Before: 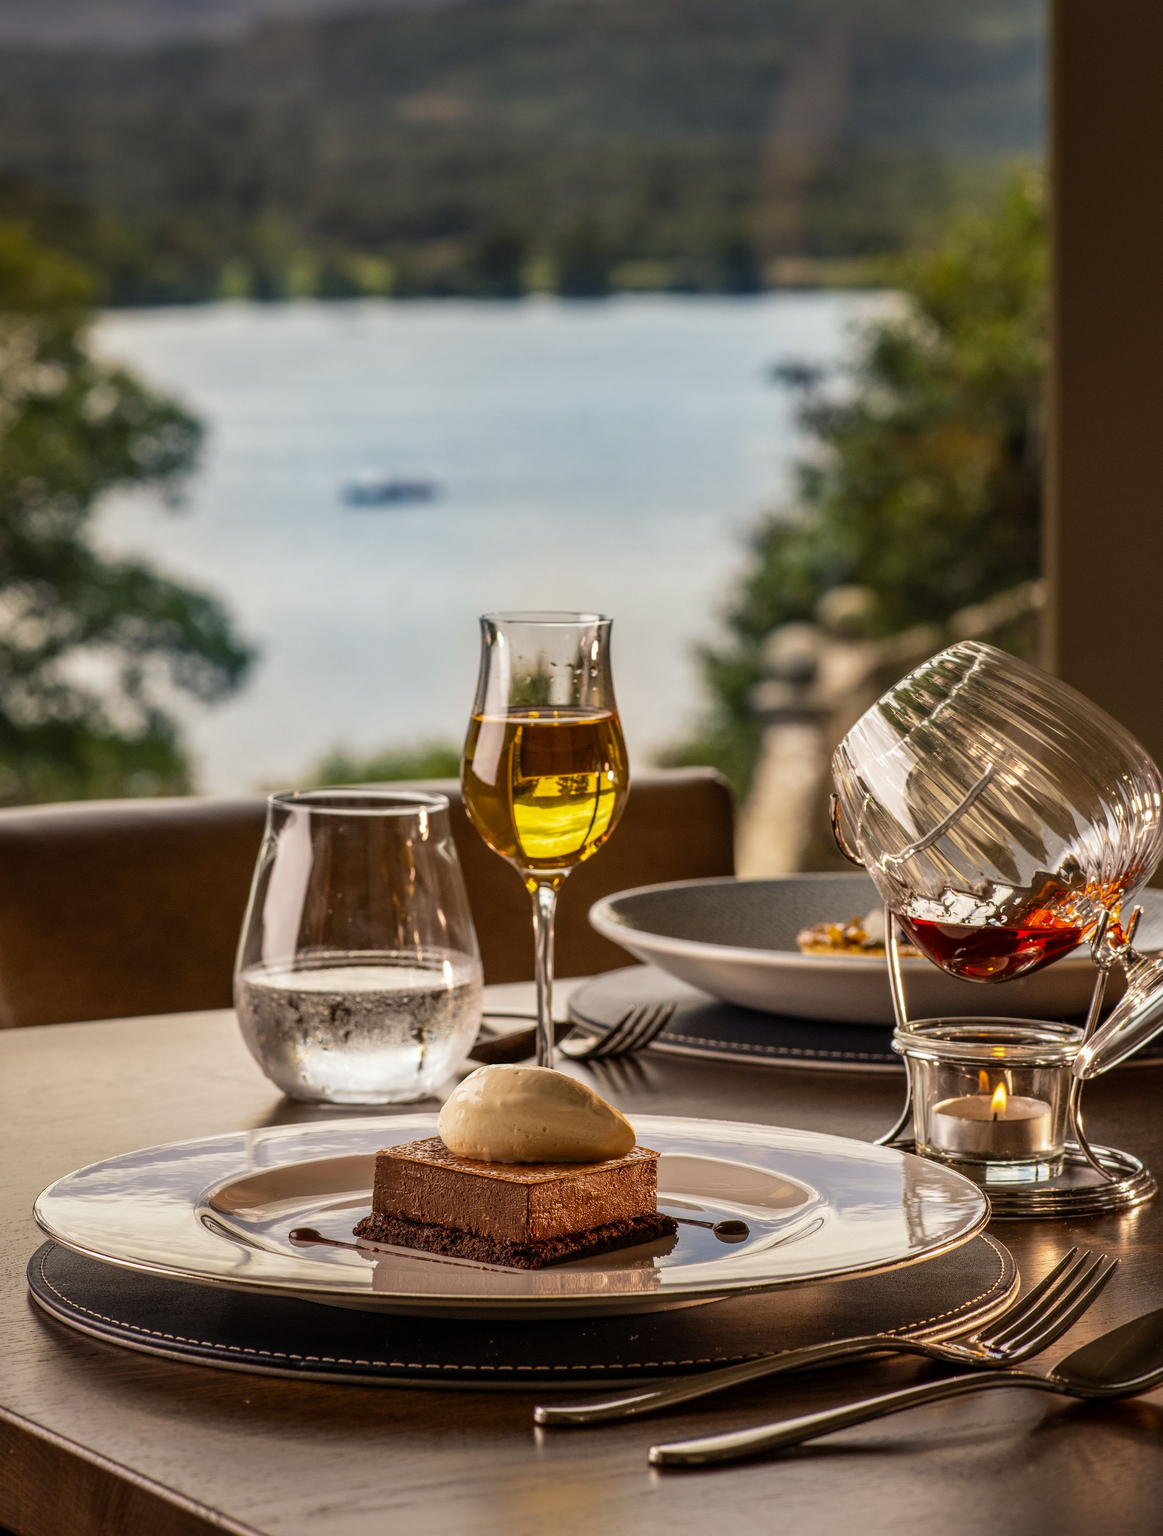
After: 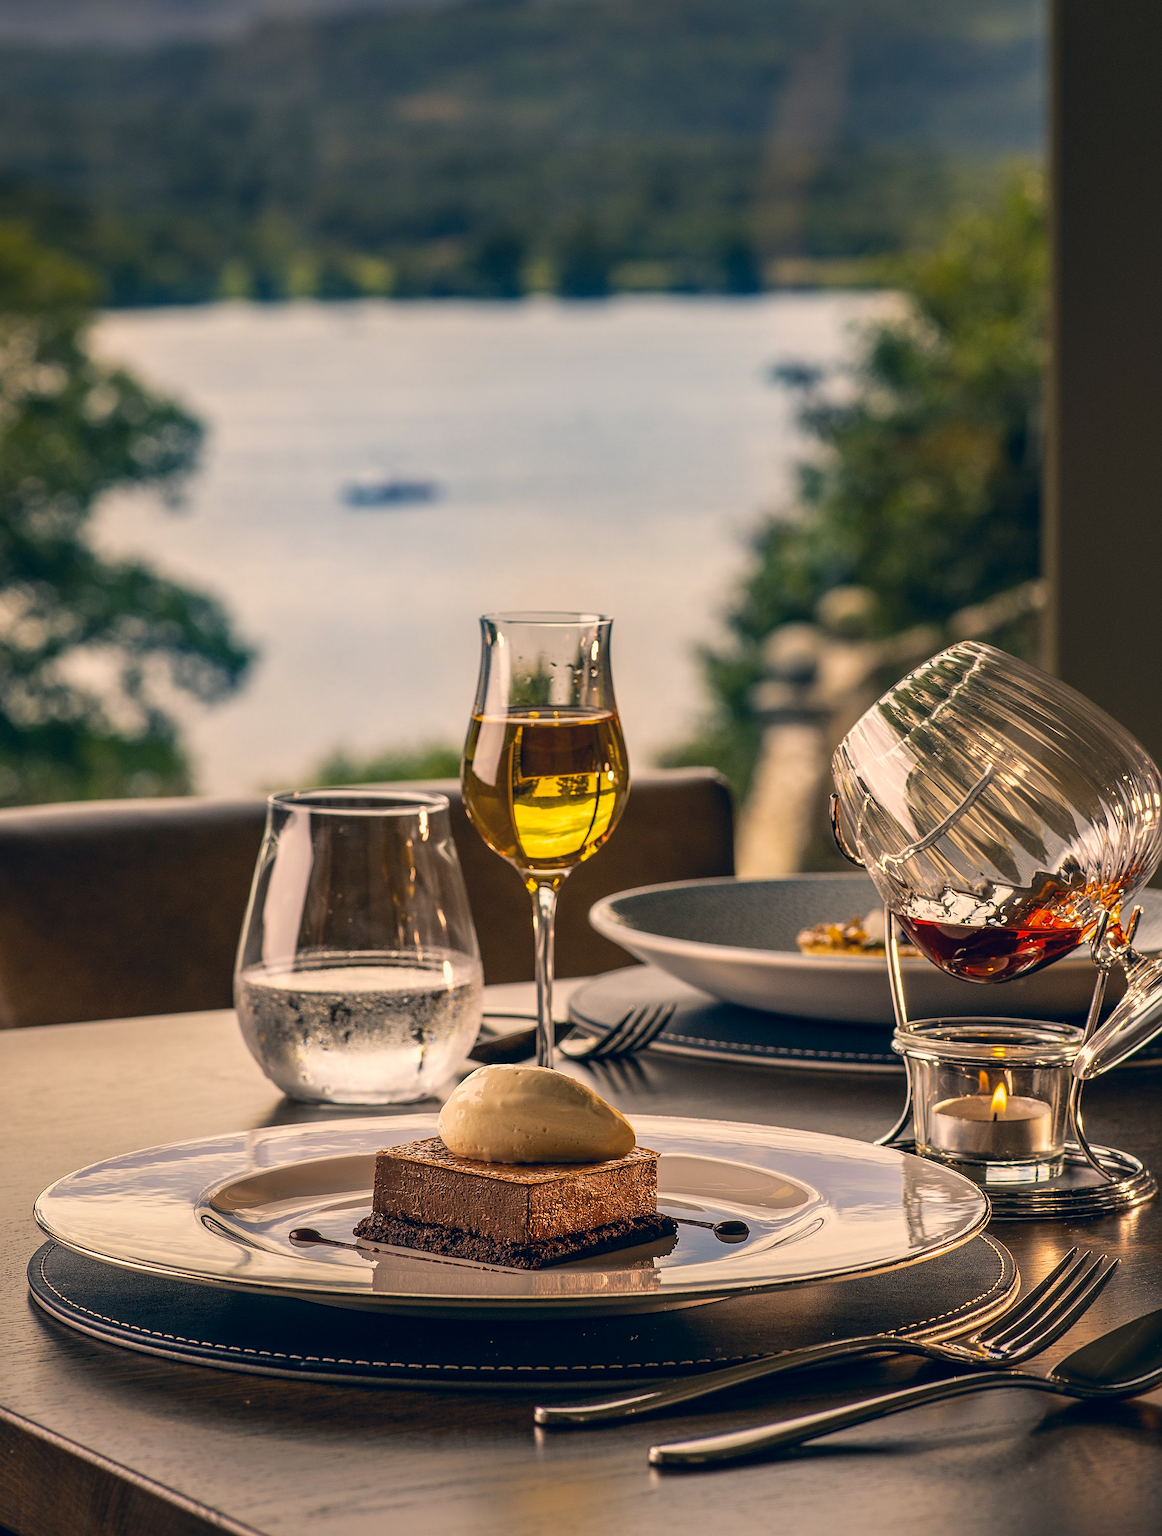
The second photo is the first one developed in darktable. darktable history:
color correction: highlights a* 10.38, highlights b* 14.41, shadows a* -9.82, shadows b* -14.9
sharpen: on, module defaults
